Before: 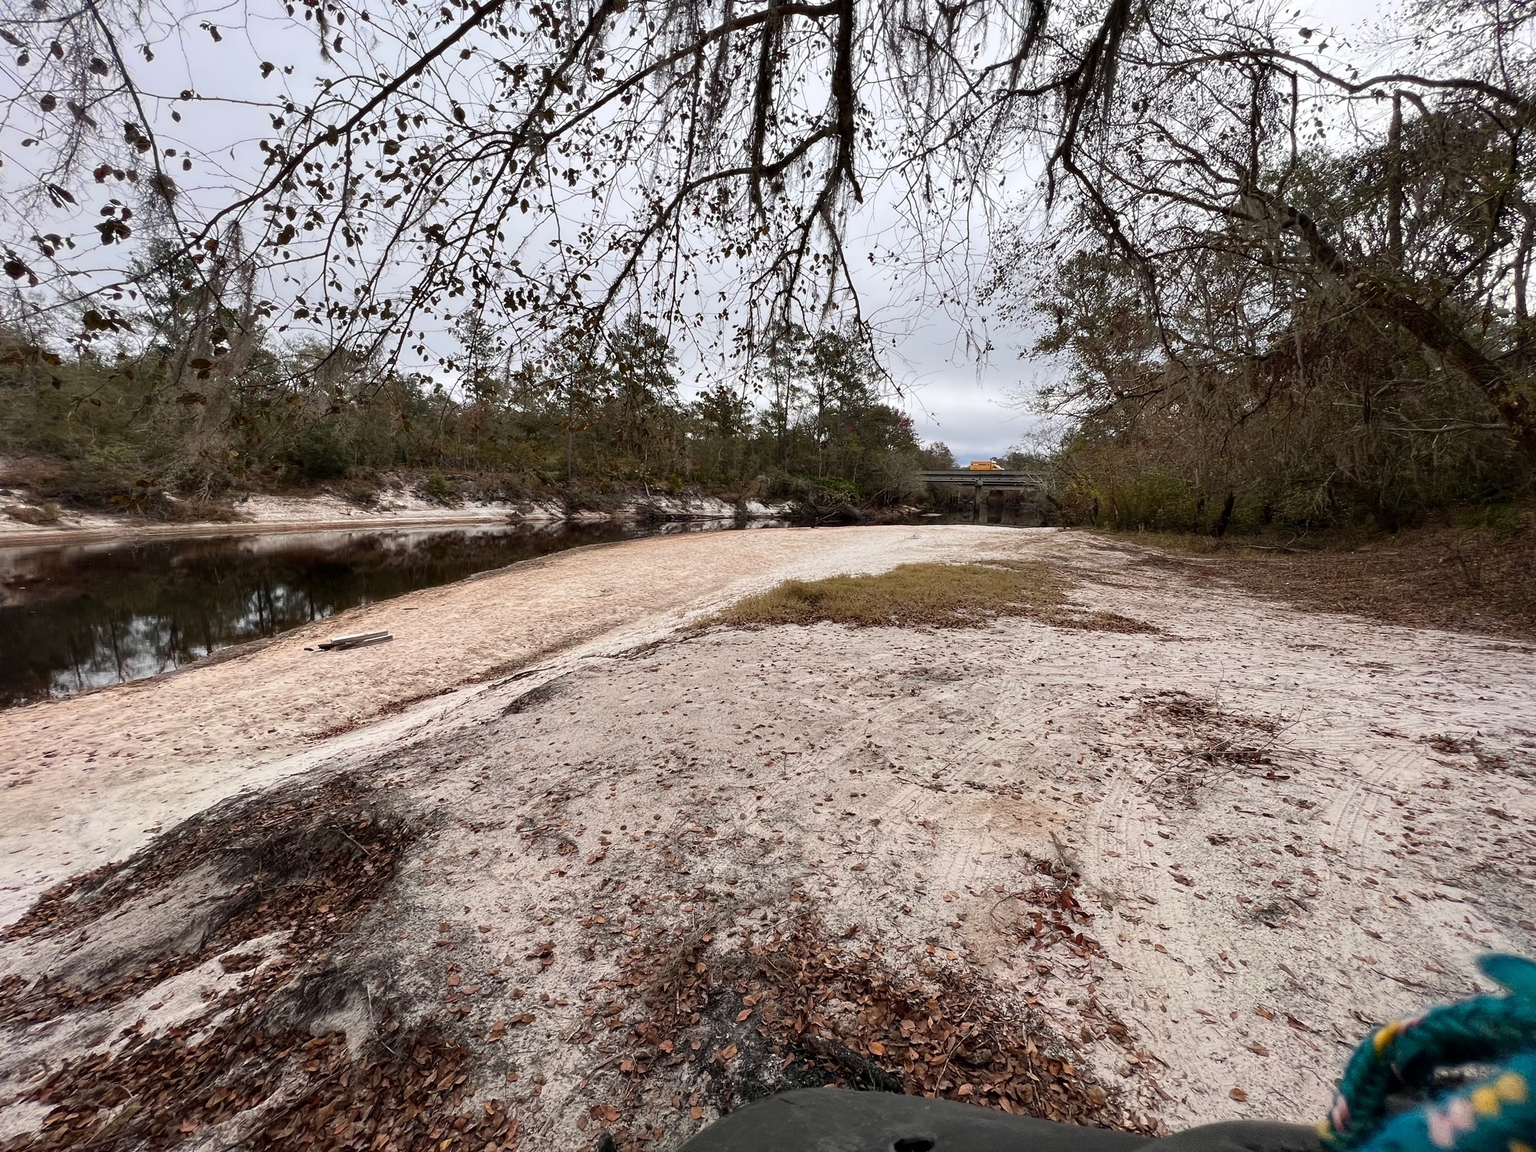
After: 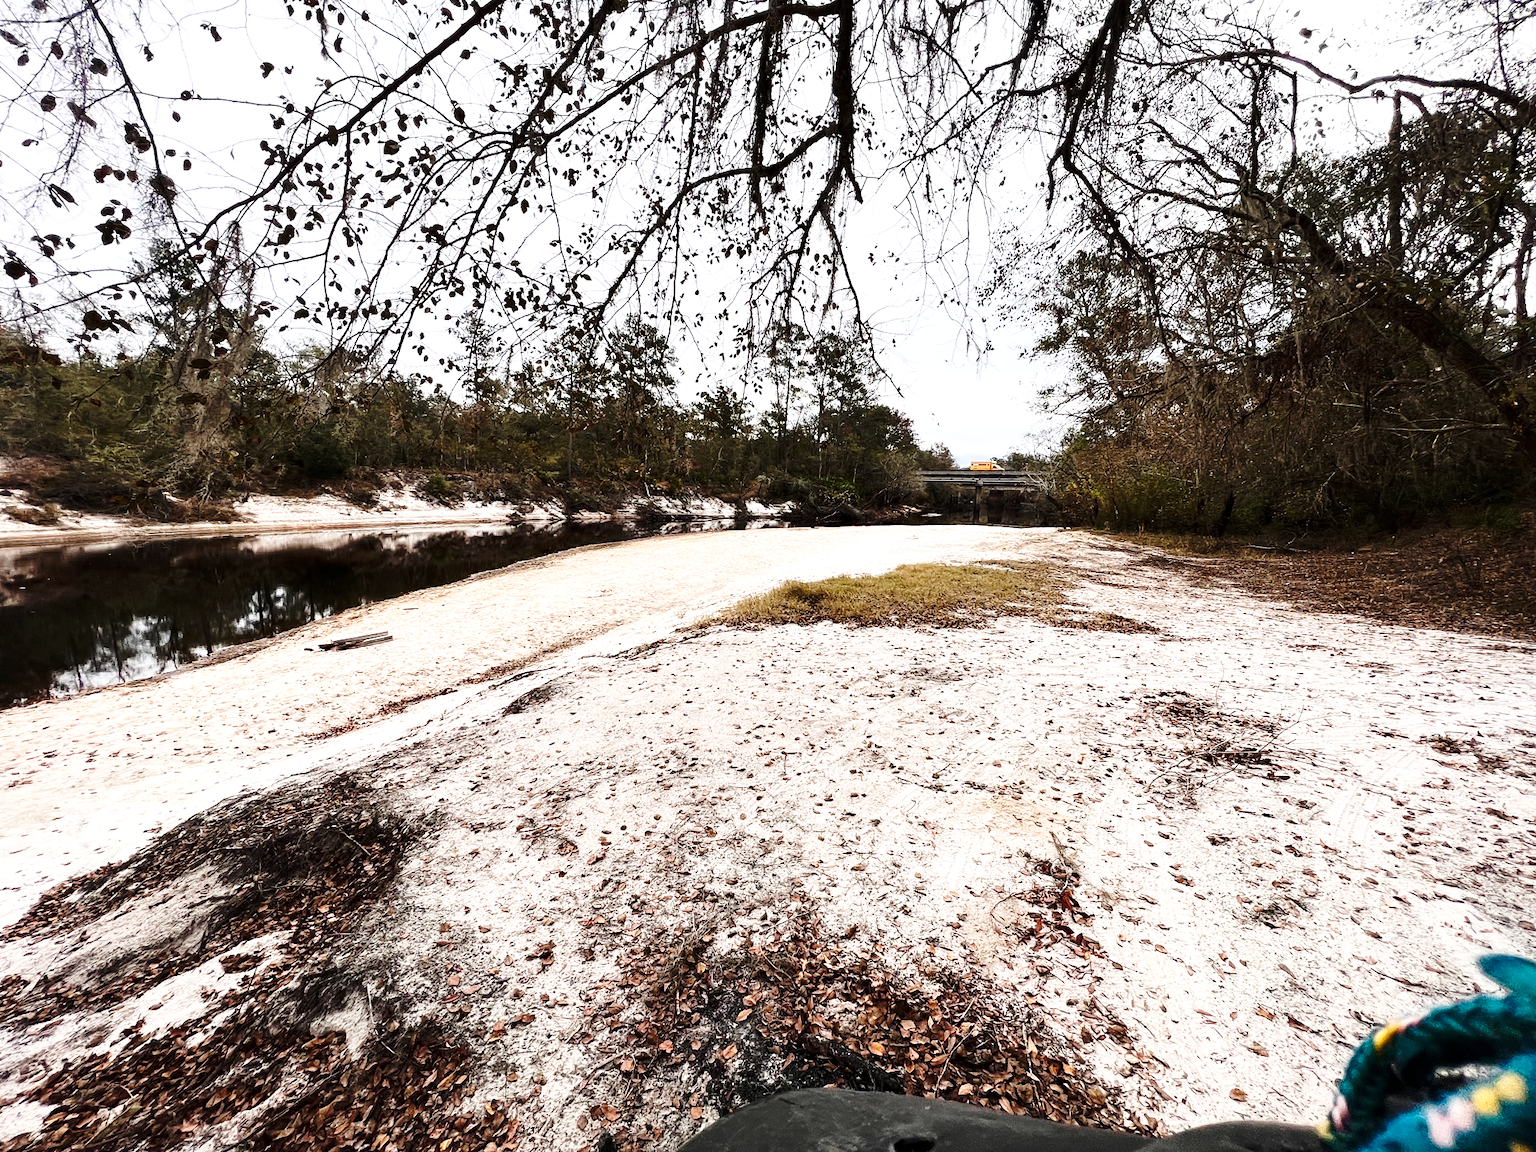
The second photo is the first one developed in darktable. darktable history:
base curve: curves: ch0 [(0, 0) (0.036, 0.037) (0.121, 0.228) (0.46, 0.76) (0.859, 0.983) (1, 1)], preserve colors none
tone equalizer: -8 EV -0.75 EV, -7 EV -0.7 EV, -6 EV -0.6 EV, -5 EV -0.4 EV, -3 EV 0.4 EV, -2 EV 0.6 EV, -1 EV 0.7 EV, +0 EV 0.75 EV, edges refinement/feathering 500, mask exposure compensation -1.57 EV, preserve details no
